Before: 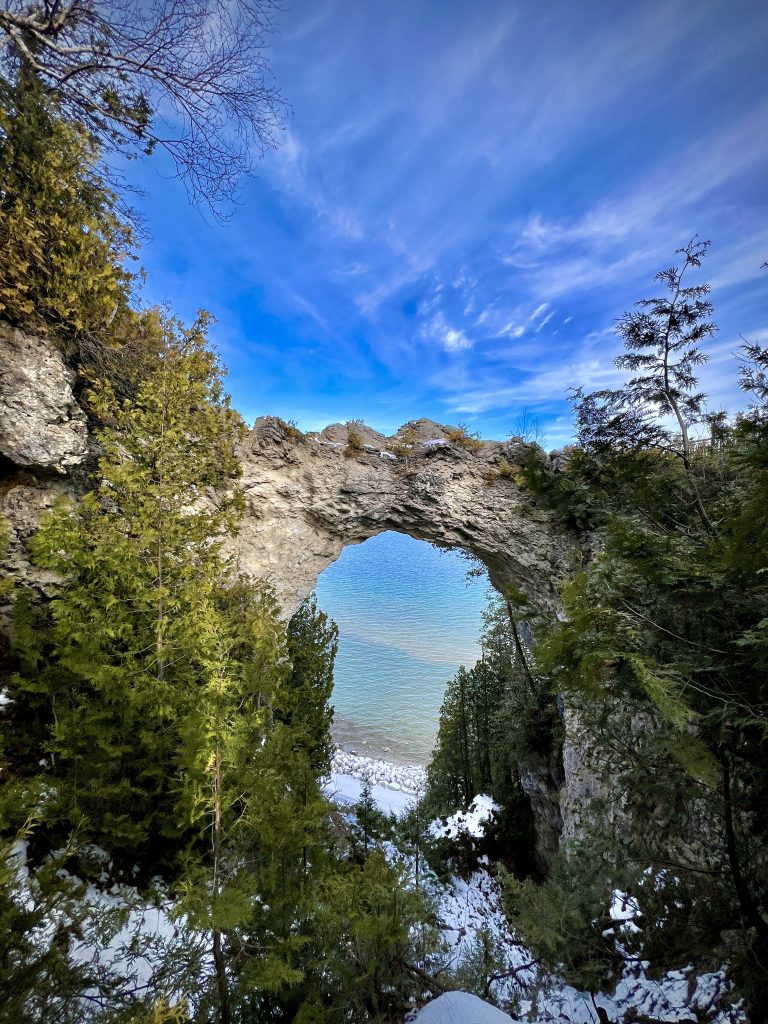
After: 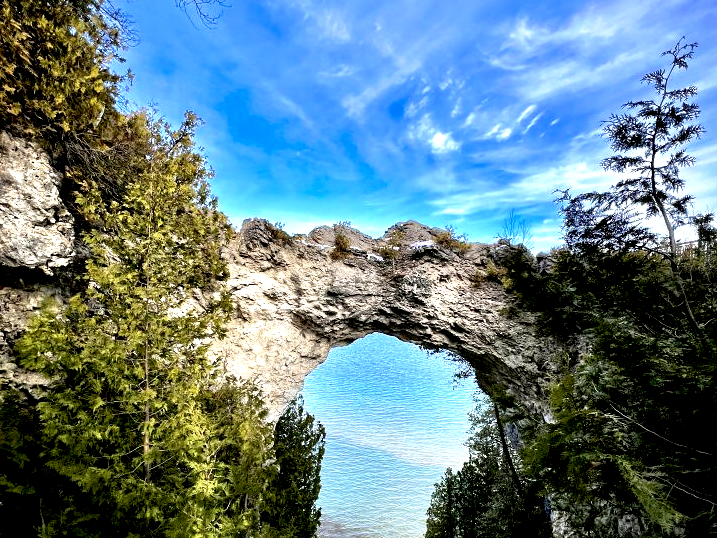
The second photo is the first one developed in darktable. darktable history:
base curve: curves: ch0 [(0.017, 0) (0.425, 0.441) (0.844, 0.933) (1, 1)], preserve colors none
crop: left 1.776%, top 19.349%, right 4.755%, bottom 28.093%
tone equalizer: -8 EV -0.776 EV, -7 EV -0.701 EV, -6 EV -0.622 EV, -5 EV -0.411 EV, -3 EV 0.395 EV, -2 EV 0.6 EV, -1 EV 0.686 EV, +0 EV 0.758 EV, edges refinement/feathering 500, mask exposure compensation -1.57 EV, preserve details no
local contrast: mode bilateral grid, contrast 25, coarseness 51, detail 122%, midtone range 0.2
